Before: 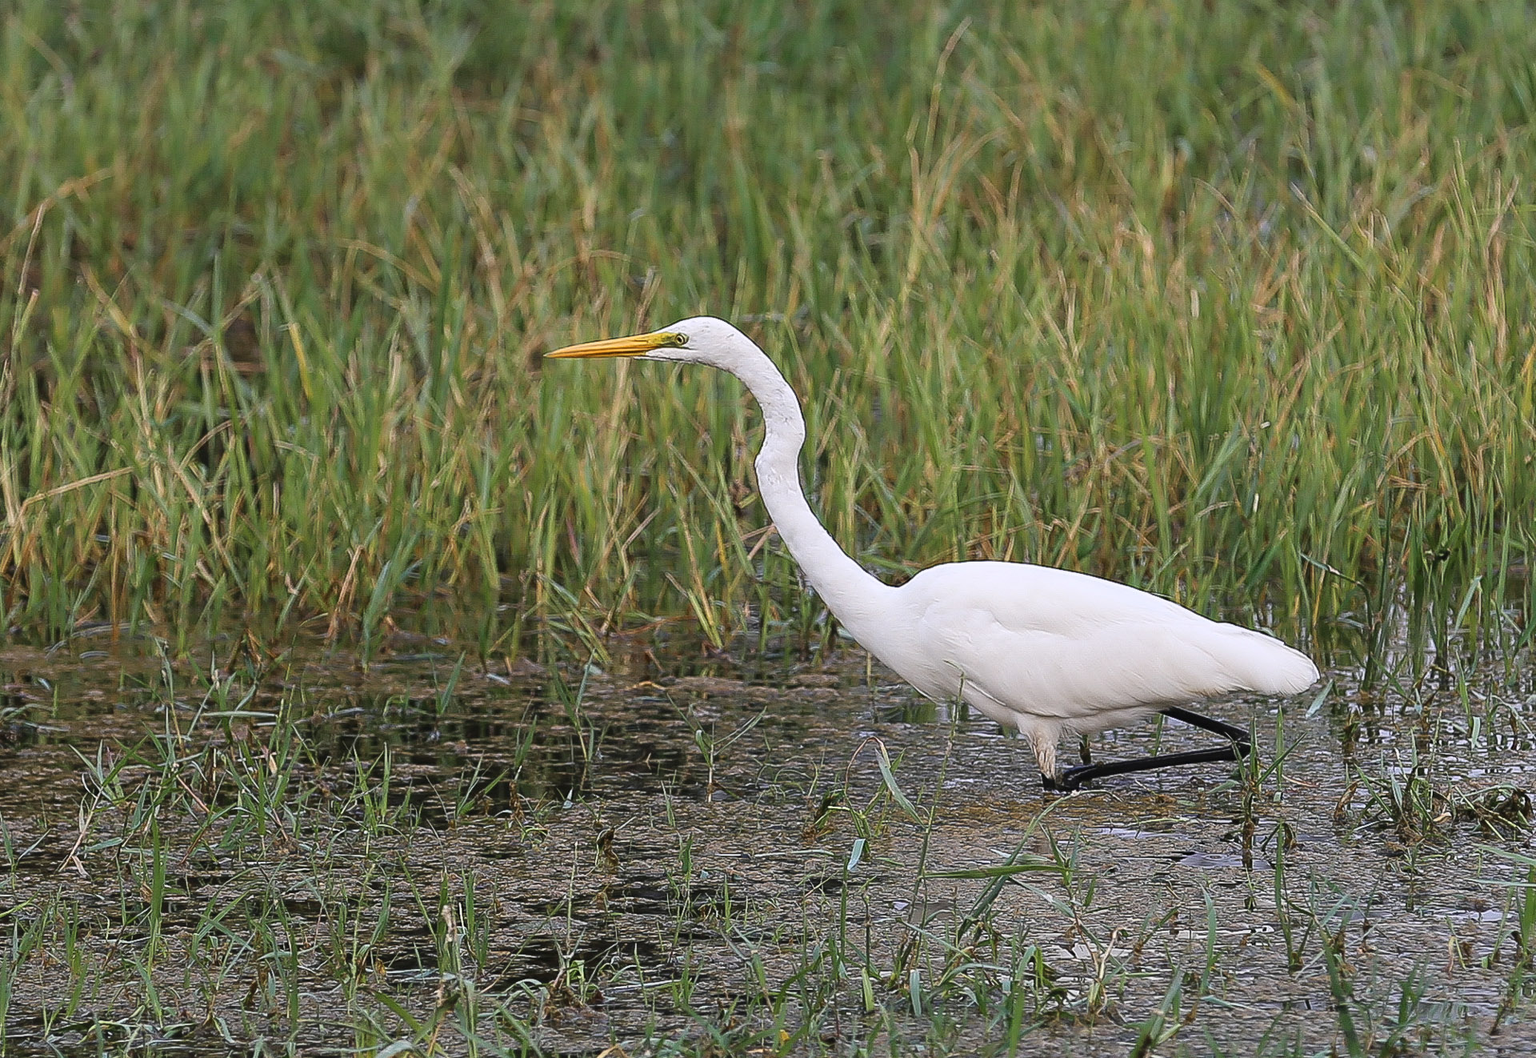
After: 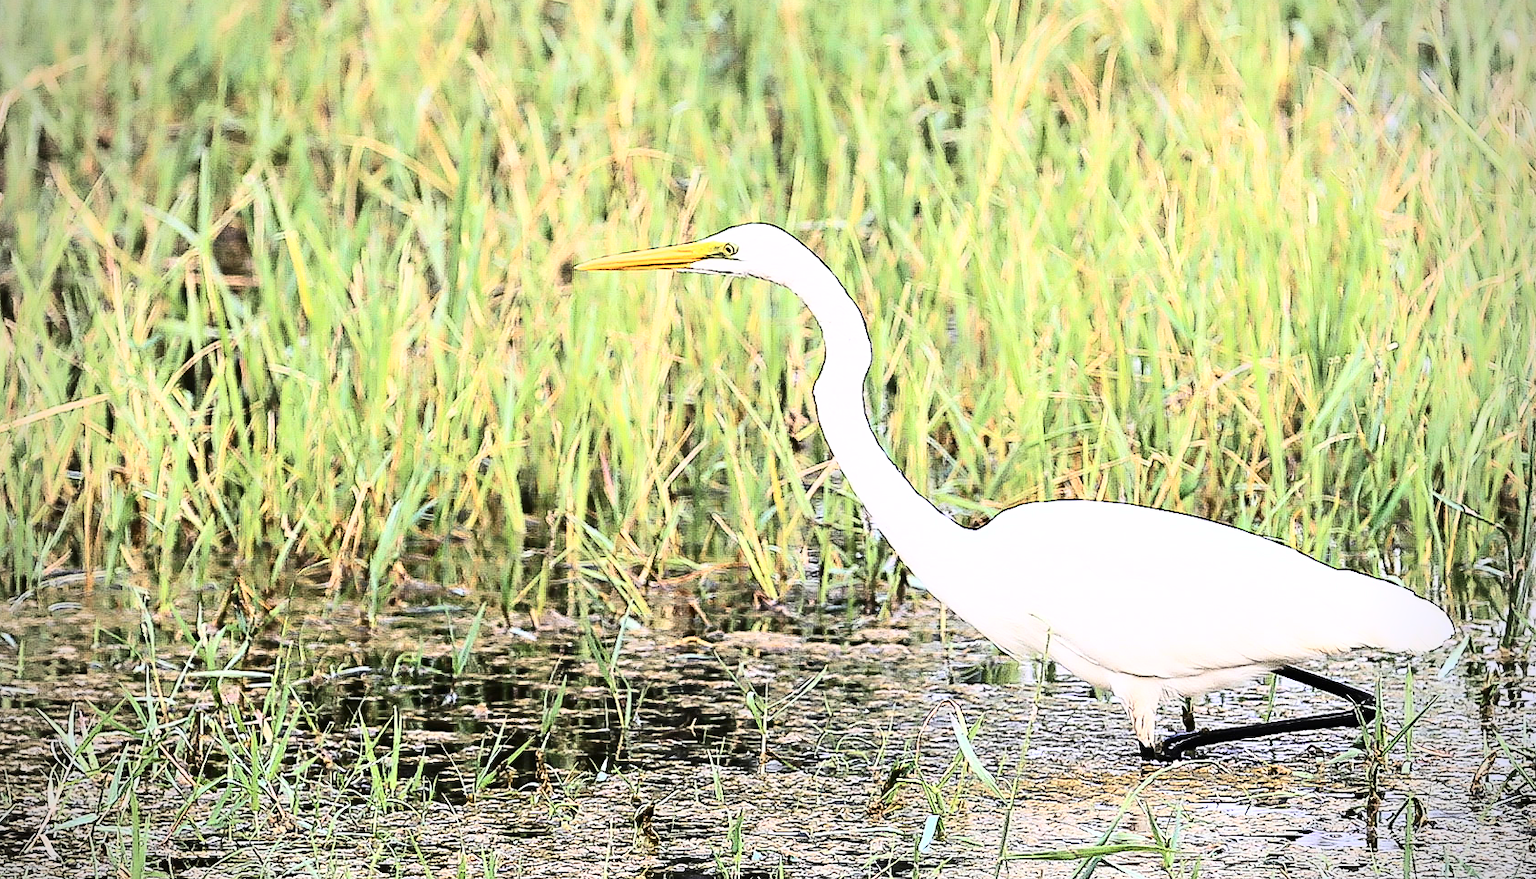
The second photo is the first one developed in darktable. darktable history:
contrast brightness saturation: contrast 0.28
exposure: exposure 0.496 EV, compensate highlight preservation false
base curve: curves: ch0 [(0, 0) (0.007, 0.004) (0.027, 0.03) (0.046, 0.07) (0.207, 0.54) (0.442, 0.872) (0.673, 0.972) (1, 1)]
vignetting: on, module defaults
crop and rotate: left 2.431%, top 11.318%, right 9.298%, bottom 15.289%
